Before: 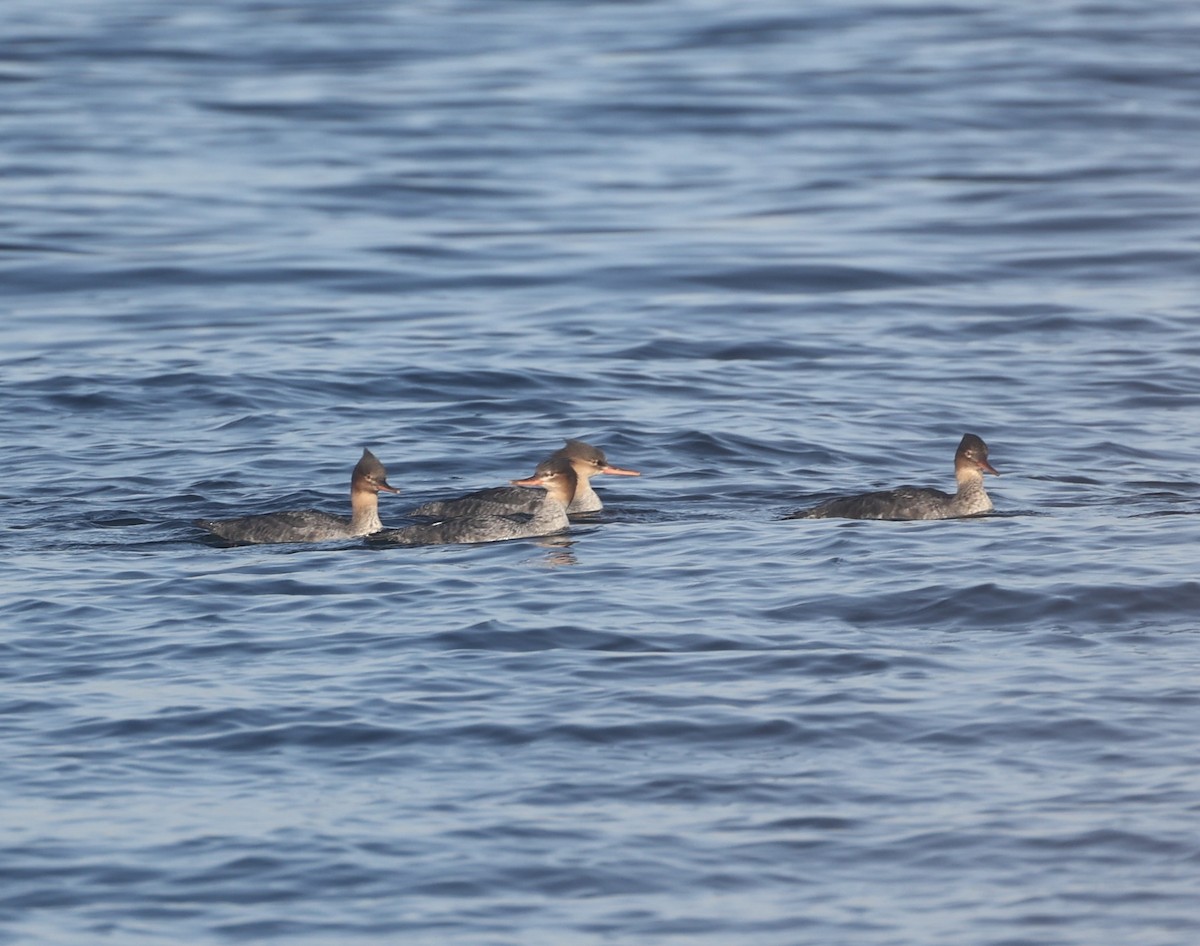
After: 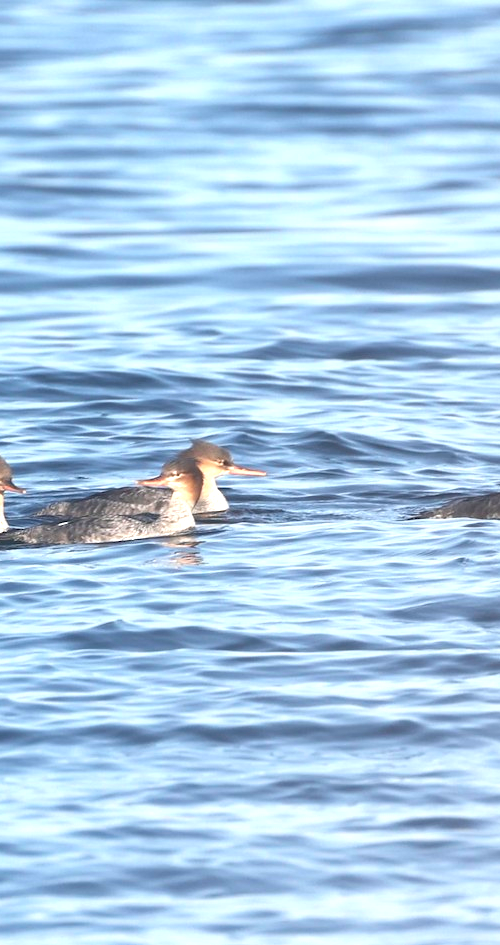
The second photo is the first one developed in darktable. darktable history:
crop: left 31.229%, right 27.105%
exposure: exposure 1.15 EV, compensate highlight preservation false
